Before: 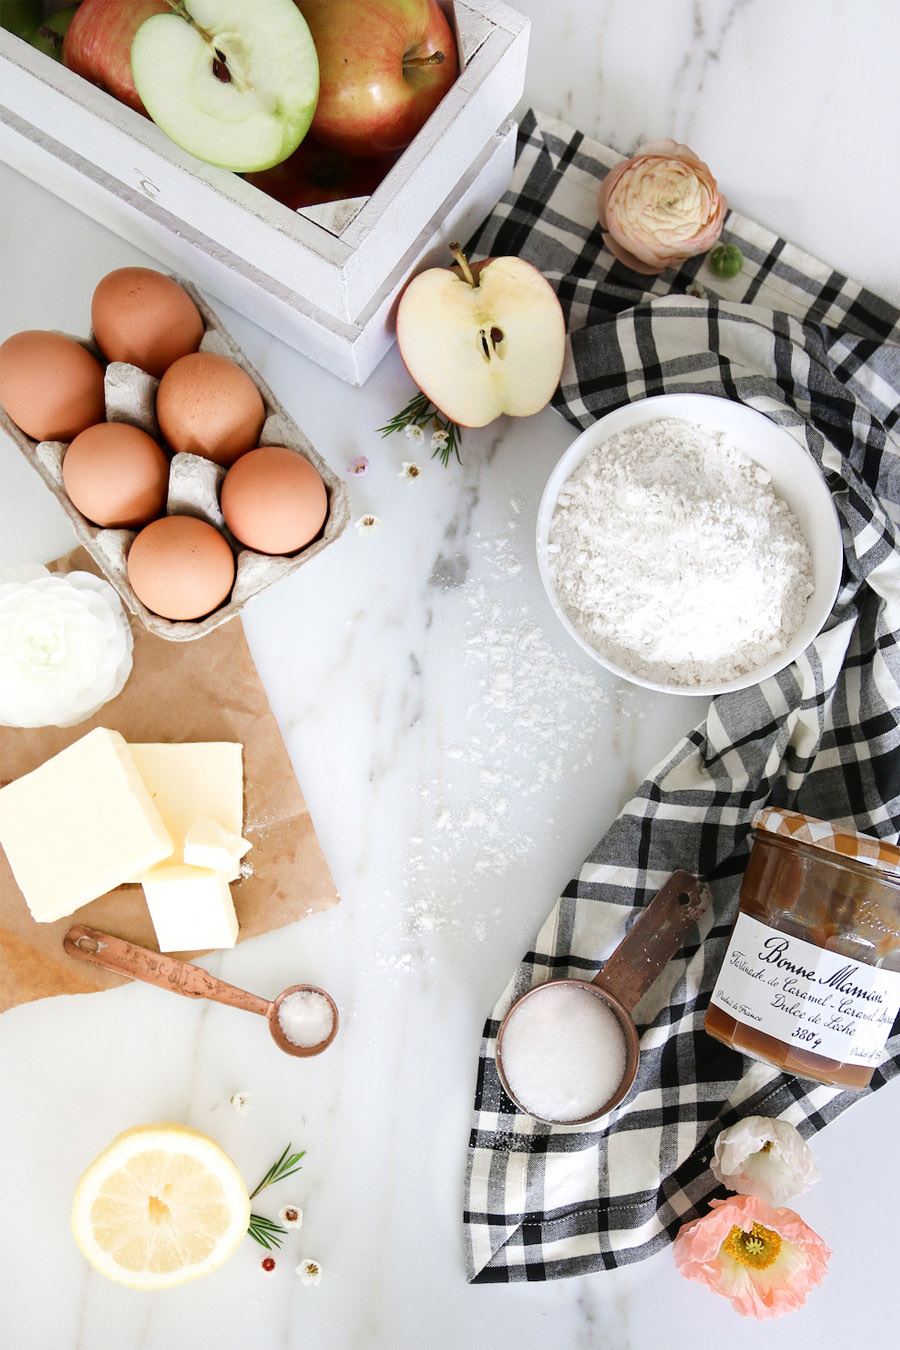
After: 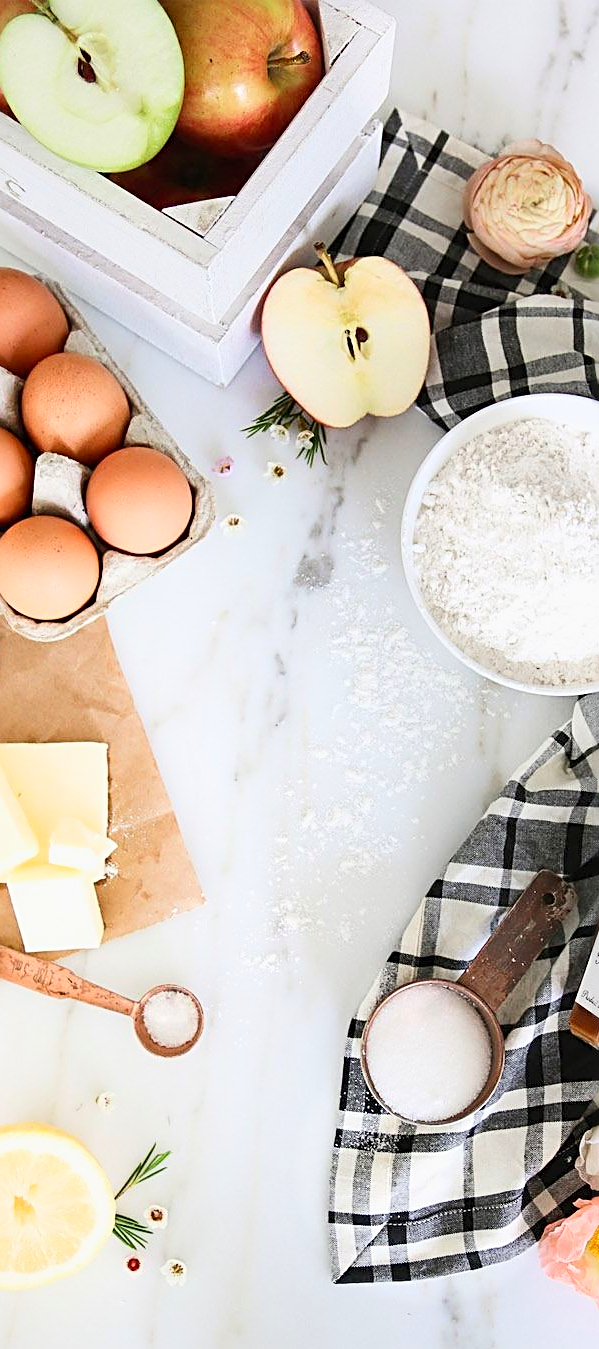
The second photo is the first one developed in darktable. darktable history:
crop and rotate: left 15.068%, right 18.314%
contrast brightness saturation: contrast 0.2, brightness 0.164, saturation 0.223
sharpen: radius 2.541, amount 0.642
exposure: exposure -0.157 EV, compensate highlight preservation false
